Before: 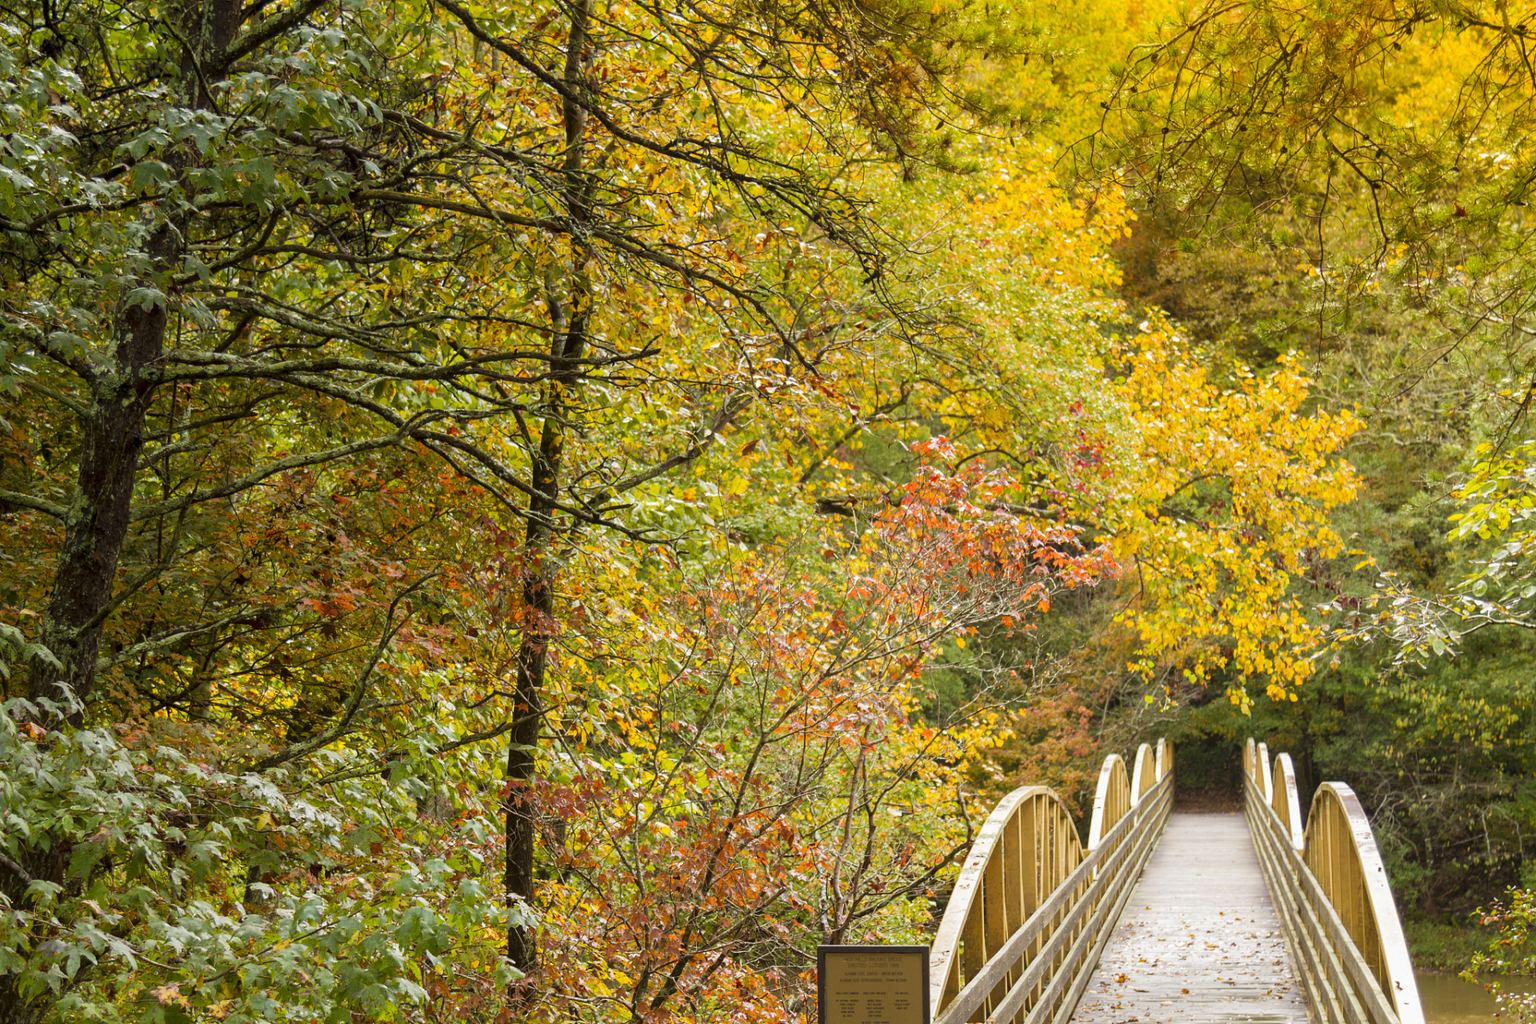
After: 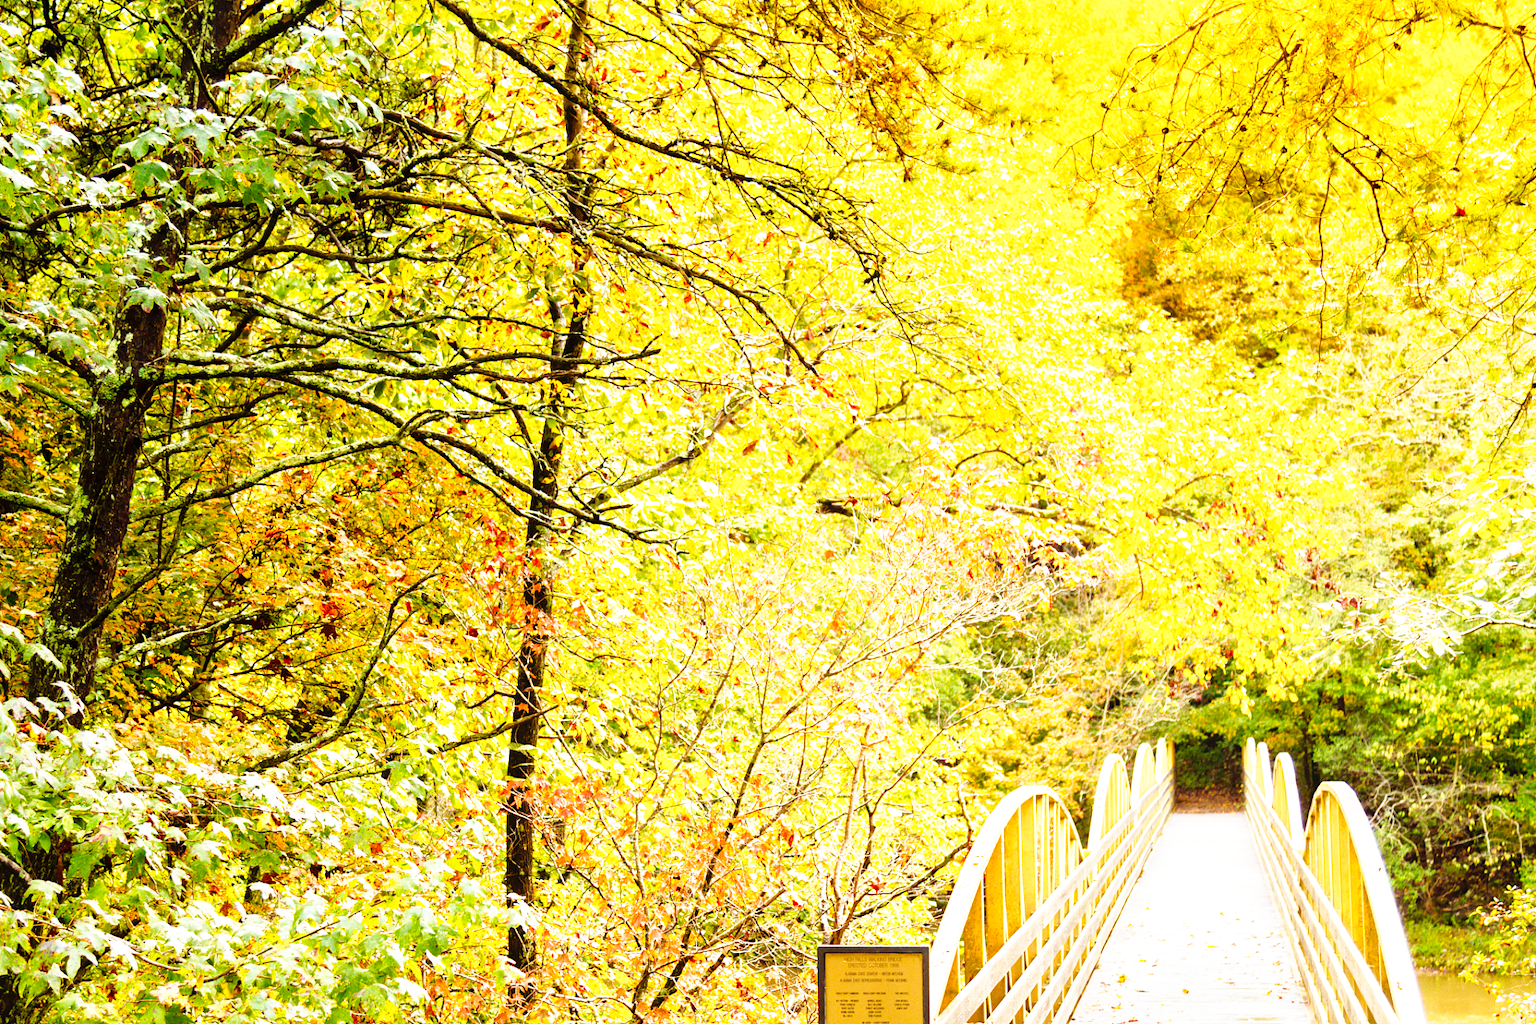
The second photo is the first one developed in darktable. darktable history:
tone curve: curves: ch0 [(0, 0.017) (0.259, 0.344) (0.593, 0.778) (0.786, 0.931) (1, 0.999)]; ch1 [(0, 0) (0.405, 0.387) (0.442, 0.47) (0.492, 0.5) (0.511, 0.503) (0.548, 0.596) (0.7, 0.795) (1, 1)]; ch2 [(0, 0) (0.411, 0.433) (0.5, 0.504) (0.535, 0.581) (1, 1)], preserve colors none
local contrast: mode bilateral grid, contrast 20, coarseness 50, detail 119%, midtone range 0.2
base curve: curves: ch0 [(0, 0) (0.012, 0.01) (0.073, 0.168) (0.31, 0.711) (0.645, 0.957) (1, 1)], preserve colors none
